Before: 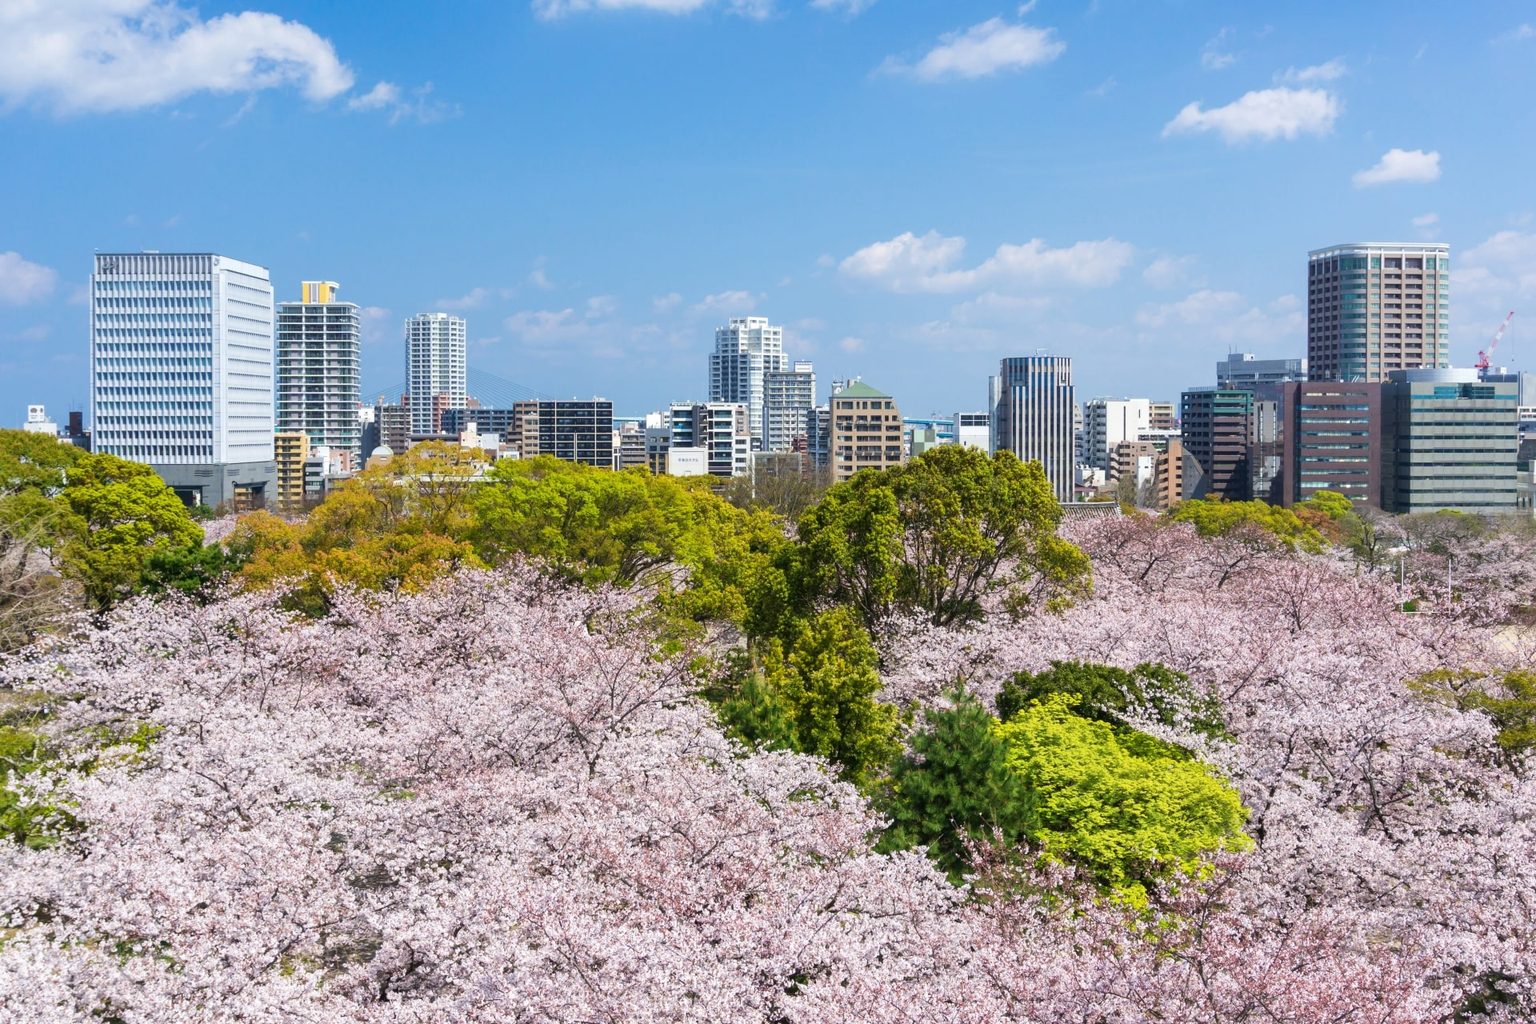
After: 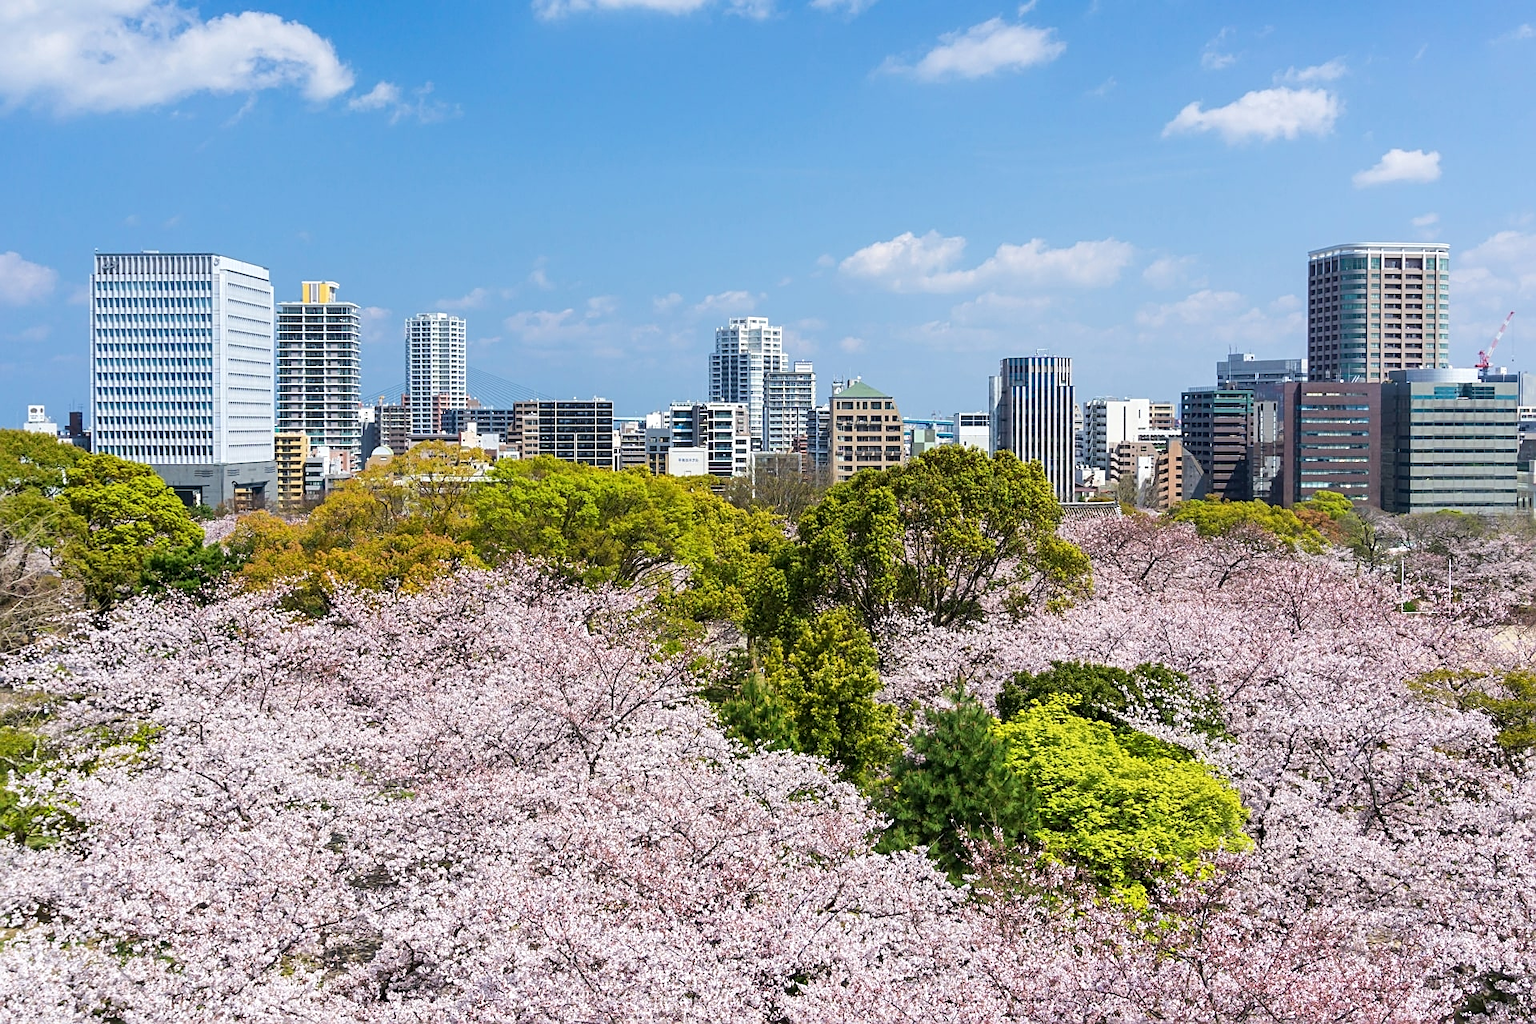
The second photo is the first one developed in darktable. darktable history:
sharpen: amount 0.491
contrast equalizer: y [[0.5, 0.502, 0.506, 0.511, 0.52, 0.537], [0.5 ×6], [0.505, 0.509, 0.518, 0.534, 0.553, 0.561], [0 ×6], [0 ×6]]
